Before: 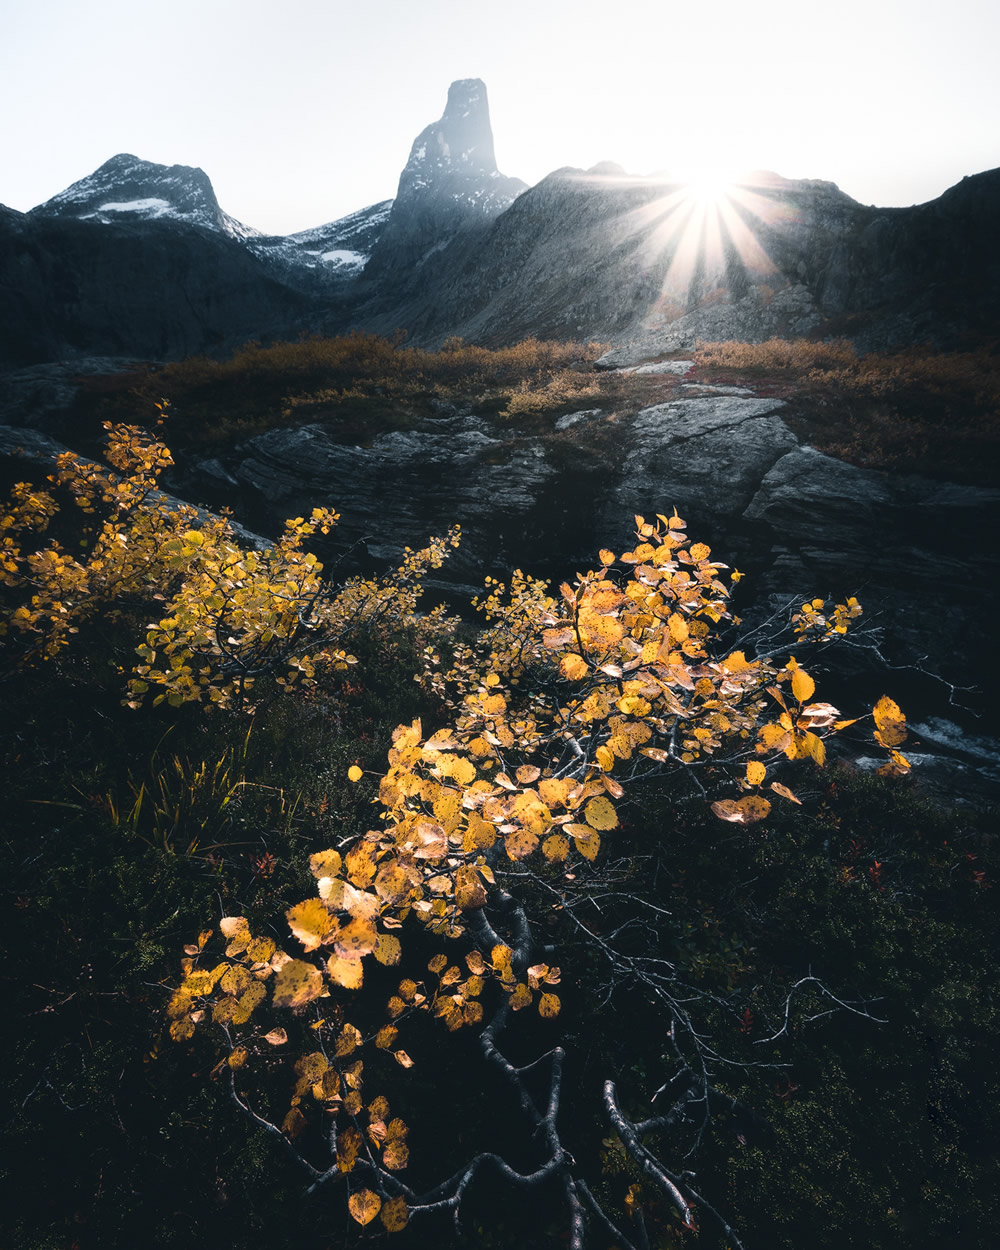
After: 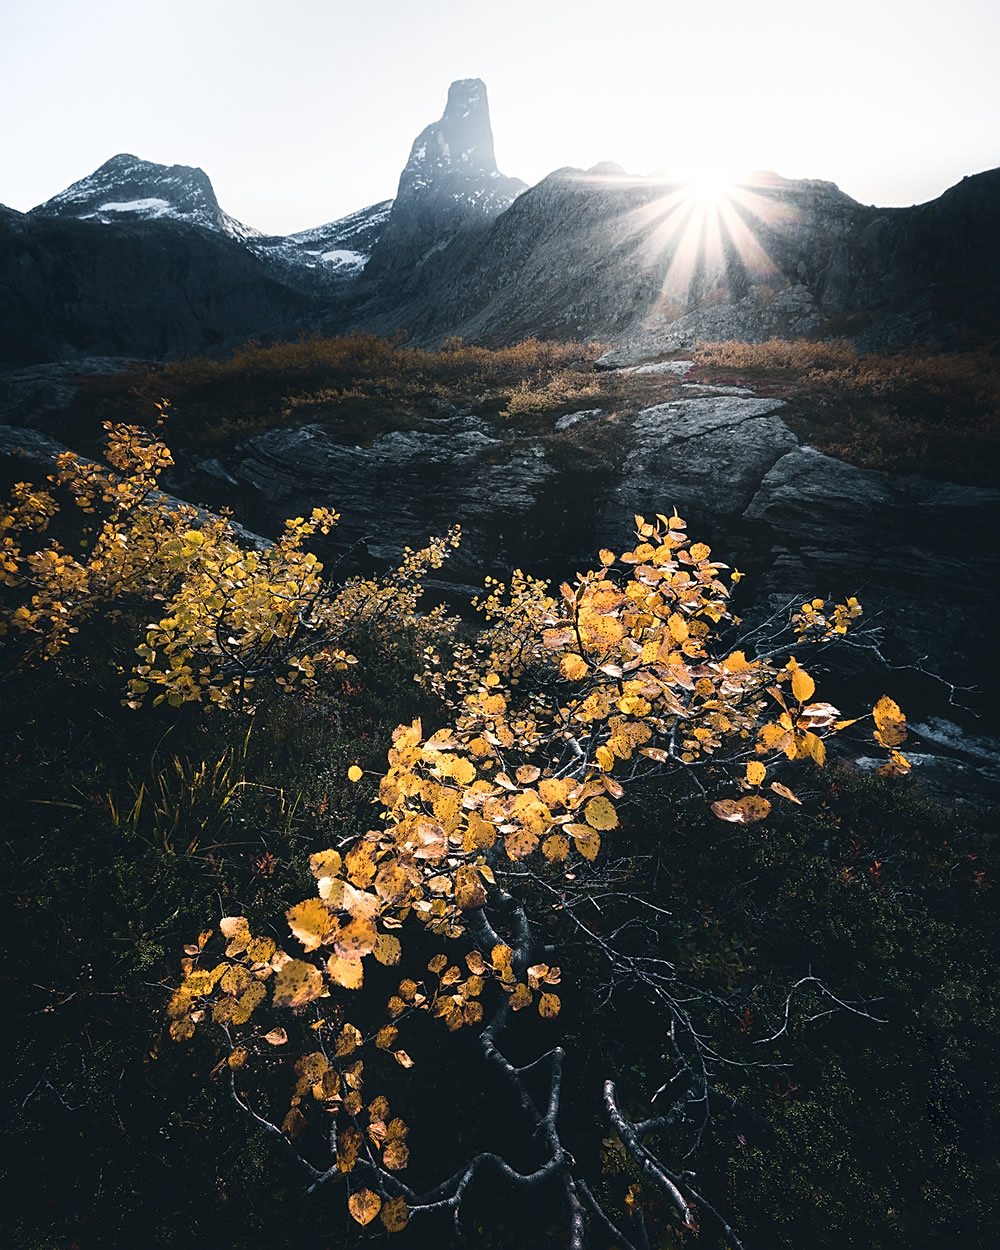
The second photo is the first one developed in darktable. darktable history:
sharpen: on, module defaults
color balance rgb: linear chroma grading › global chroma 1.5%, linear chroma grading › mid-tones -1%, perceptual saturation grading › global saturation -3%, perceptual saturation grading › shadows -2%
